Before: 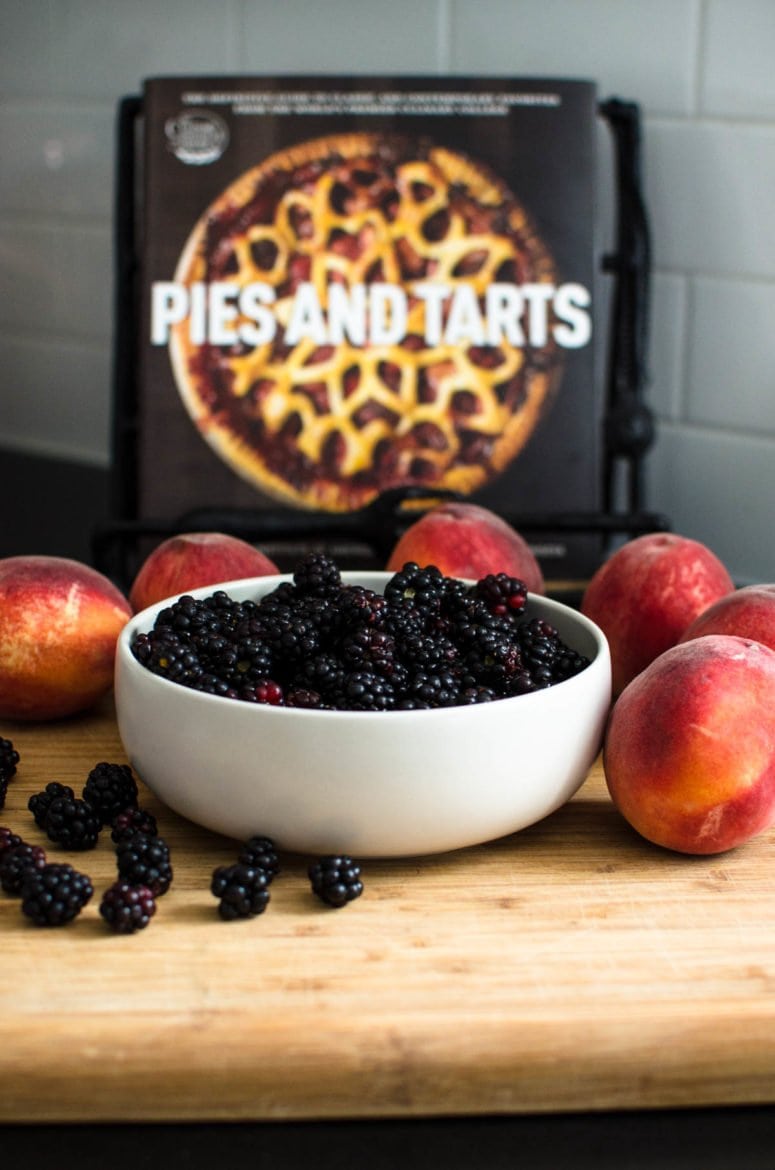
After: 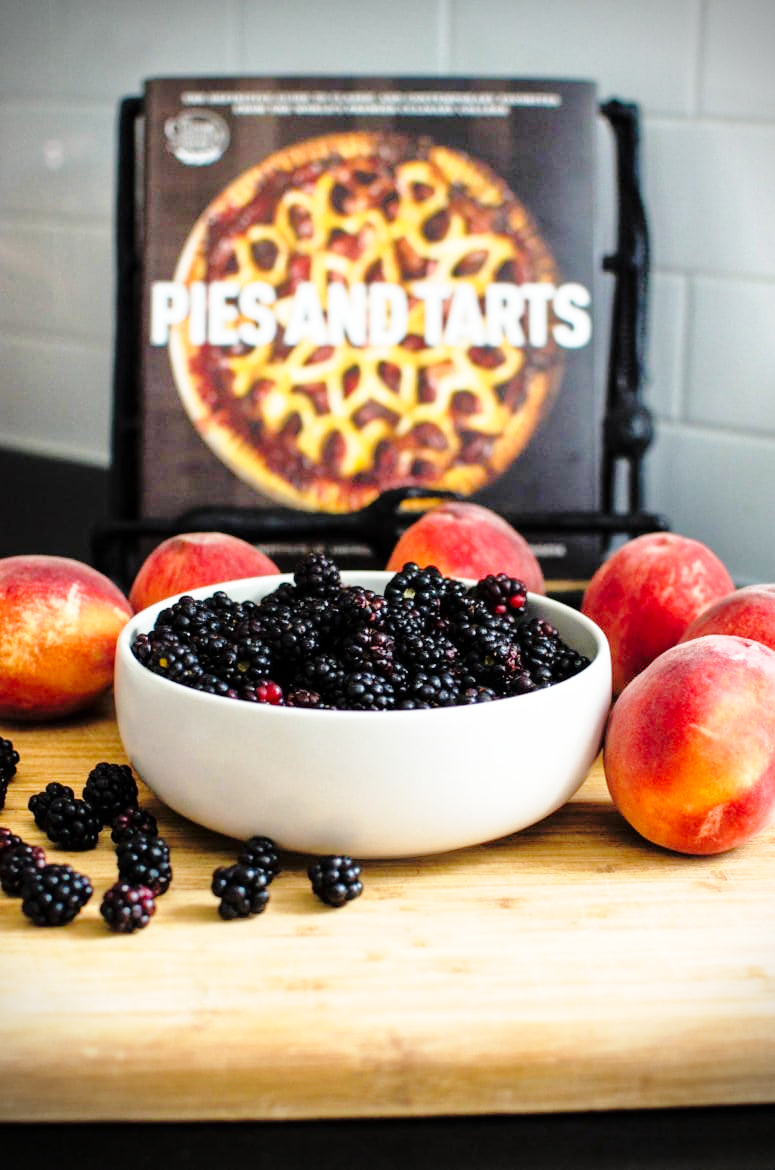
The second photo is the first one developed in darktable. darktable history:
base curve: curves: ch0 [(0, 0) (0.028, 0.03) (0.121, 0.232) (0.46, 0.748) (0.859, 0.968) (1, 1)], preserve colors none
tone equalizer: -7 EV 0.155 EV, -6 EV 0.604 EV, -5 EV 1.15 EV, -4 EV 1.35 EV, -3 EV 1.13 EV, -2 EV 0.6 EV, -1 EV 0.16 EV
vignetting: fall-off radius 45.29%, dithering 16-bit output, unbound false
